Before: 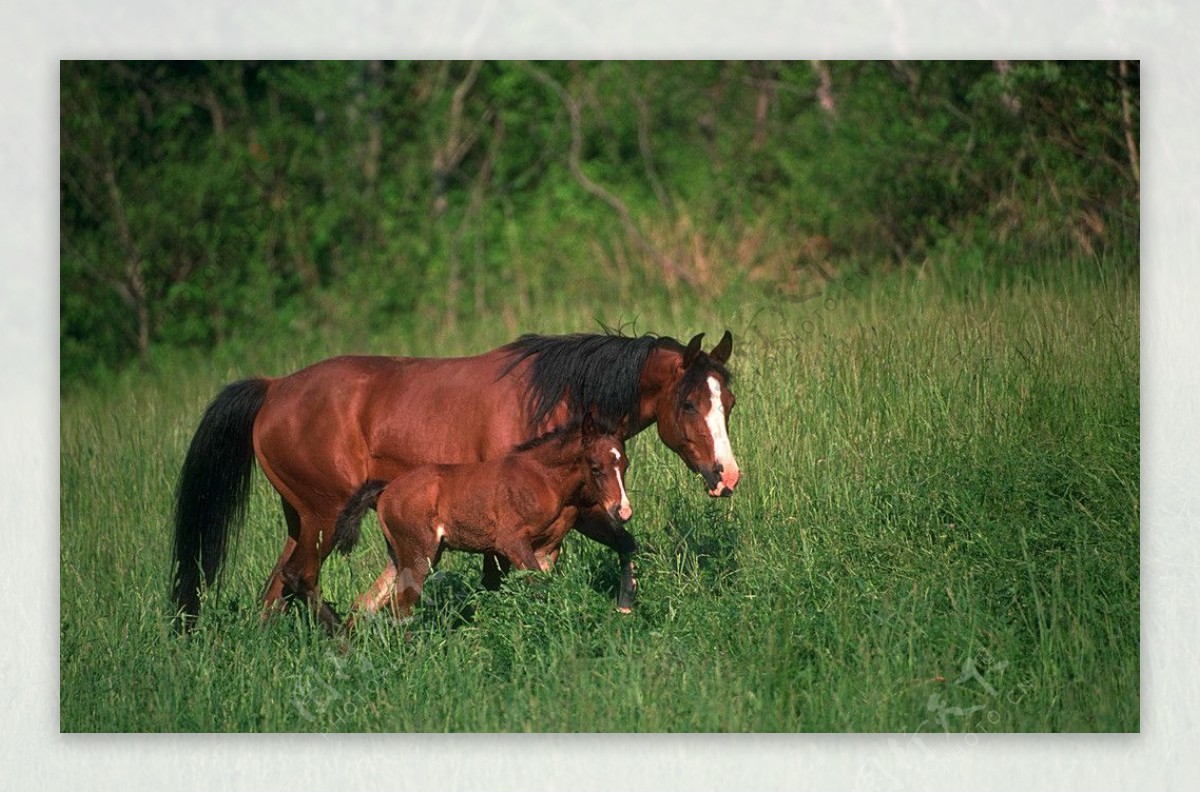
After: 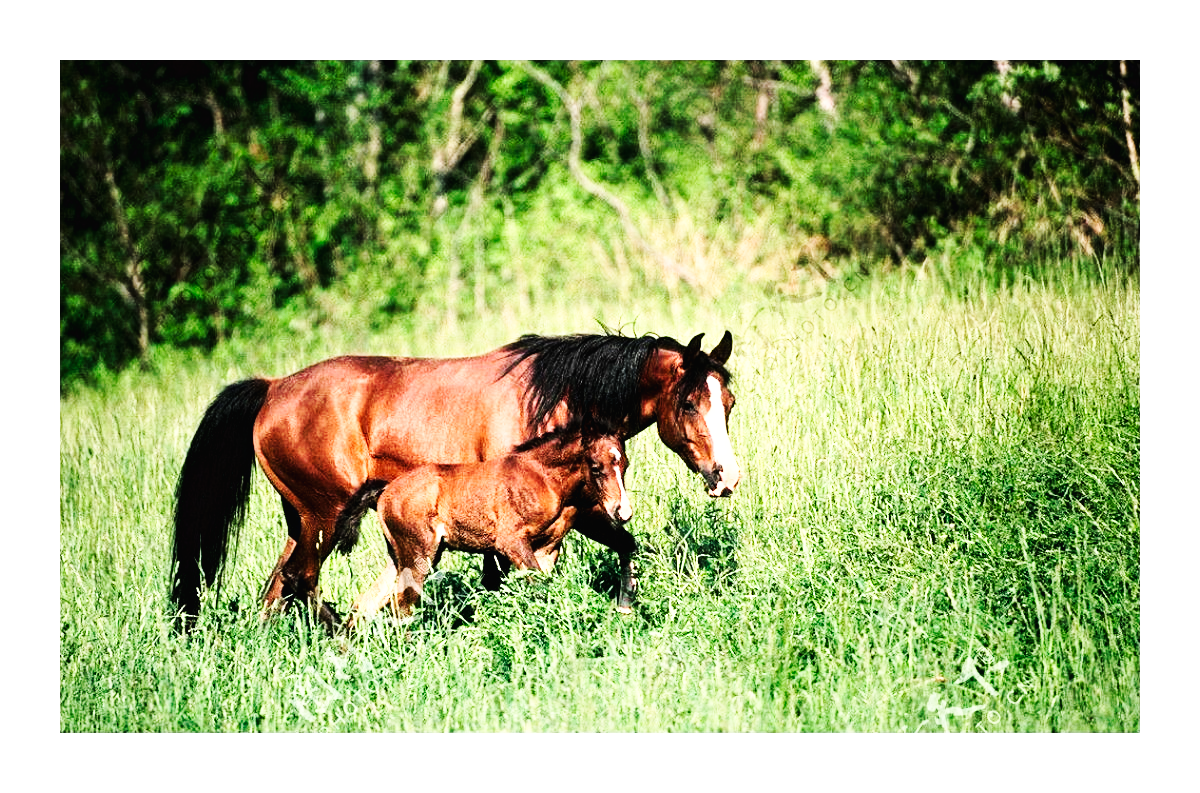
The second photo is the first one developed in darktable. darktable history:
rgb curve: curves: ch0 [(0, 0) (0.21, 0.15) (0.24, 0.21) (0.5, 0.75) (0.75, 0.96) (0.89, 0.99) (1, 1)]; ch1 [(0, 0.02) (0.21, 0.13) (0.25, 0.2) (0.5, 0.67) (0.75, 0.9) (0.89, 0.97) (1, 1)]; ch2 [(0, 0.02) (0.21, 0.13) (0.25, 0.2) (0.5, 0.67) (0.75, 0.9) (0.89, 0.97) (1, 1)], compensate middle gray true
base curve: curves: ch0 [(0, 0.003) (0.001, 0.002) (0.006, 0.004) (0.02, 0.022) (0.048, 0.086) (0.094, 0.234) (0.162, 0.431) (0.258, 0.629) (0.385, 0.8) (0.548, 0.918) (0.751, 0.988) (1, 1)], preserve colors none
tone curve: curves: ch0 [(0, 0) (0.003, 0.003) (0.011, 0.011) (0.025, 0.025) (0.044, 0.044) (0.069, 0.068) (0.1, 0.099) (0.136, 0.134) (0.177, 0.175) (0.224, 0.222) (0.277, 0.274) (0.335, 0.331) (0.399, 0.395) (0.468, 0.463) (0.543, 0.554) (0.623, 0.632) (0.709, 0.716) (0.801, 0.805) (0.898, 0.9) (1, 1)], preserve colors none
